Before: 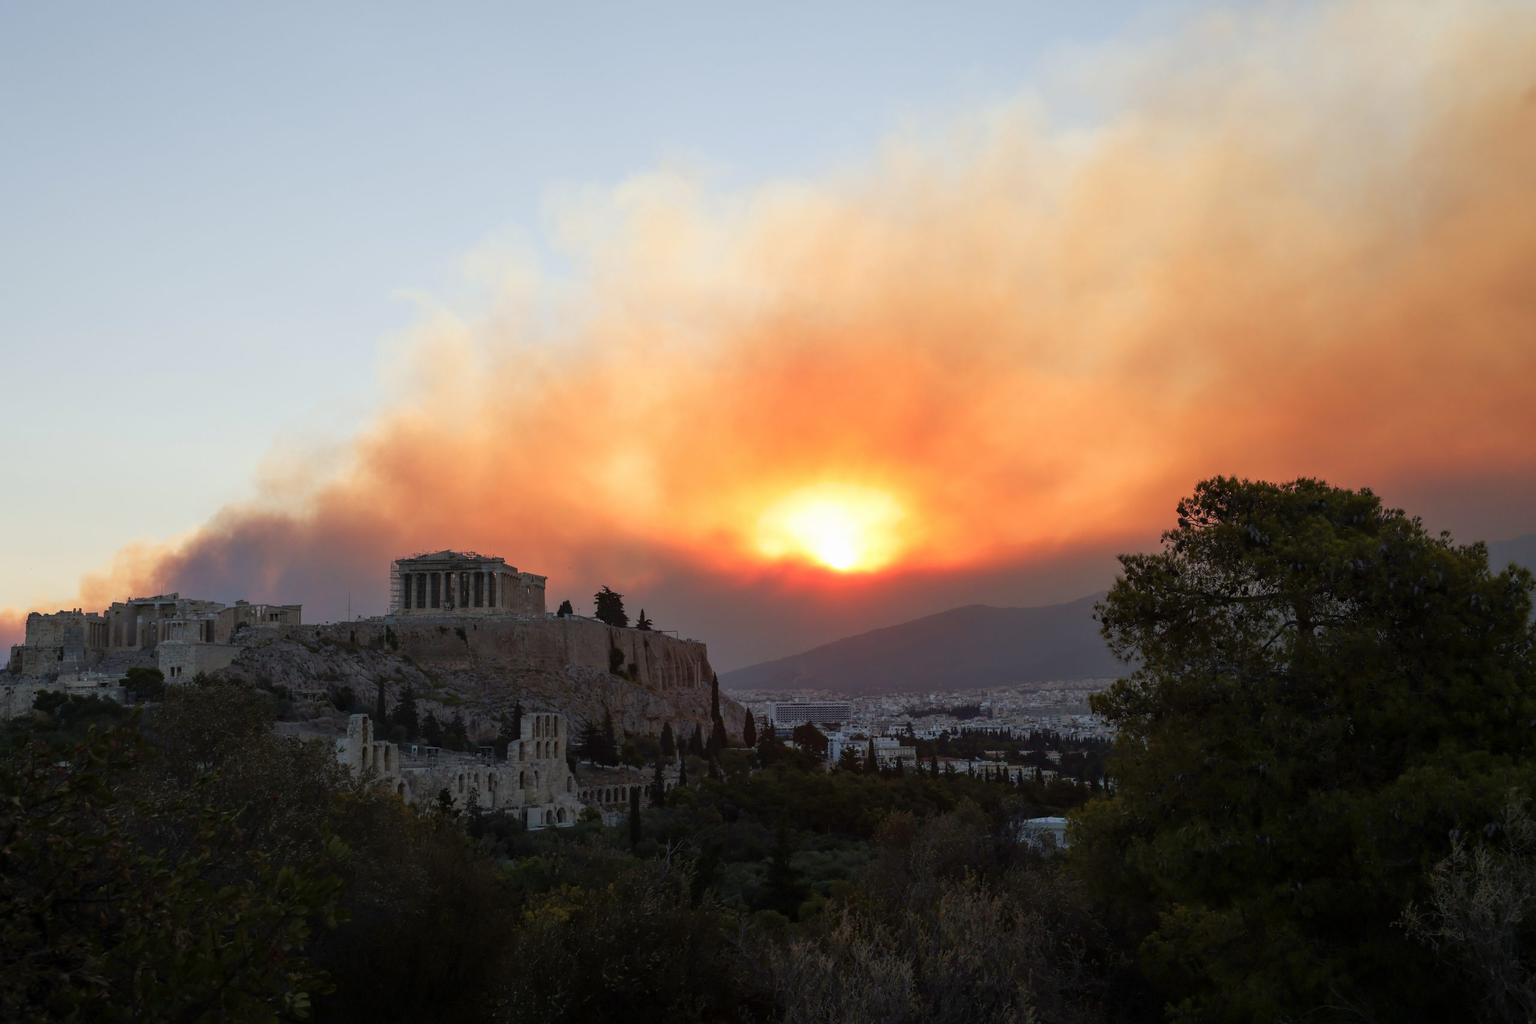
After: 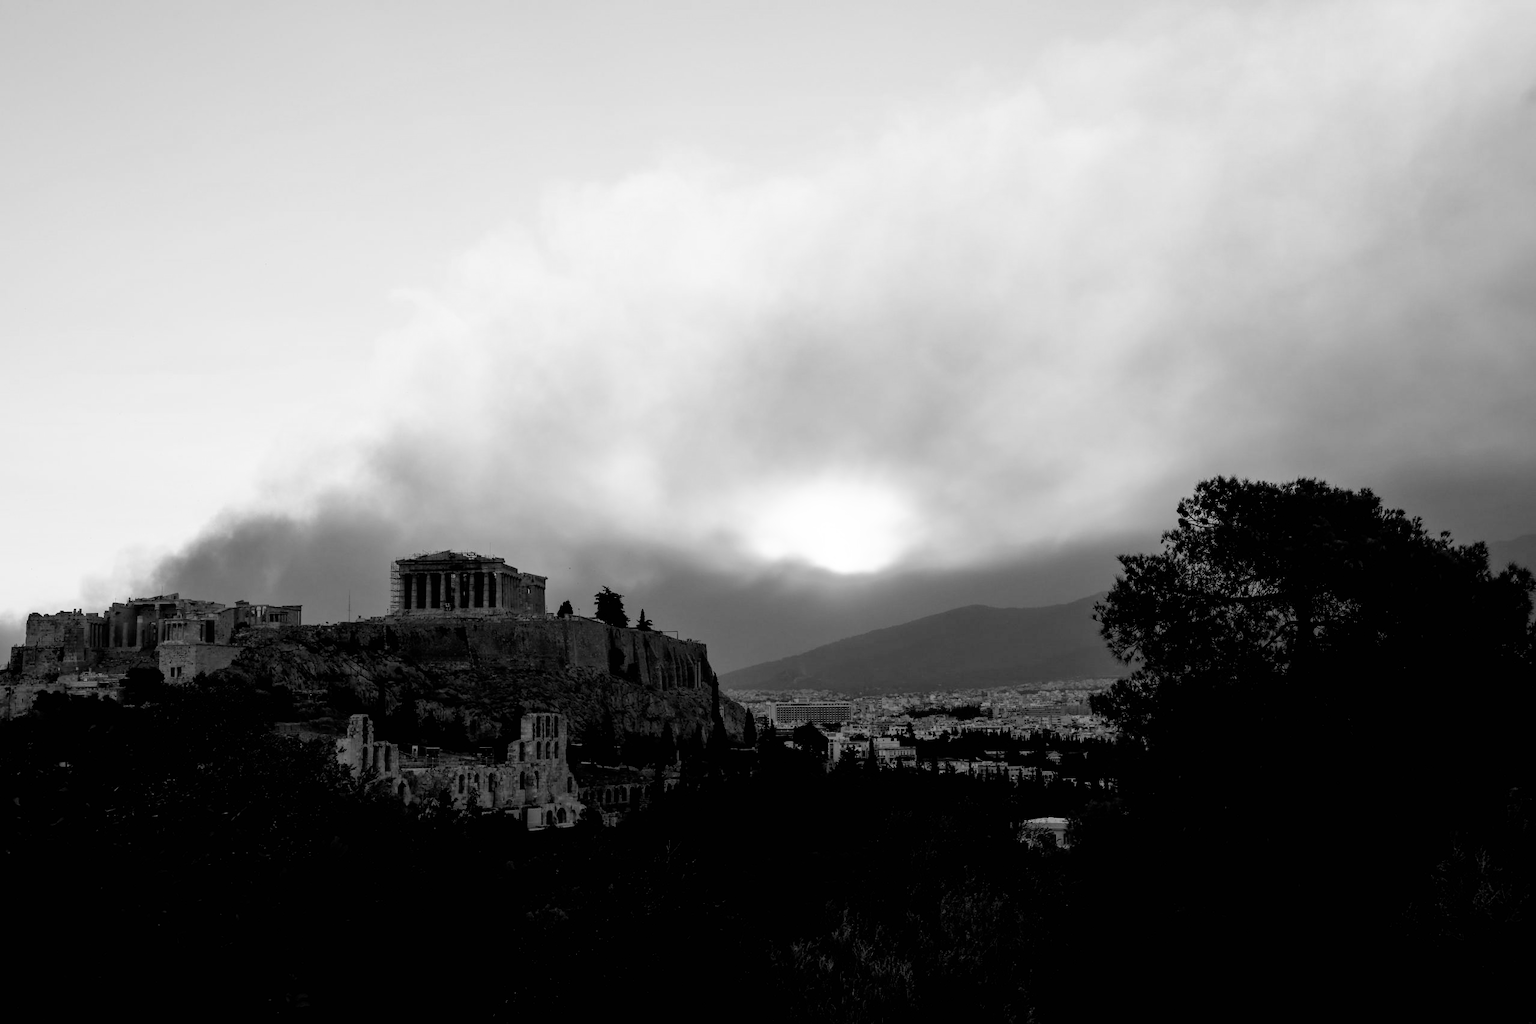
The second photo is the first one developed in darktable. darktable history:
color zones: curves: ch1 [(0, 0.708) (0.088, 0.648) (0.245, 0.187) (0.429, 0.326) (0.571, 0.498) (0.714, 0.5) (0.857, 0.5) (1, 0.708)]
color contrast: green-magenta contrast 0, blue-yellow contrast 0
exposure: exposure 0.3 EV, compensate highlight preservation false
filmic rgb: black relative exposure -3.72 EV, white relative exposure 2.77 EV, dynamic range scaling -5.32%, hardness 3.03
shadows and highlights: shadows 20.55, highlights -20.99, soften with gaussian
